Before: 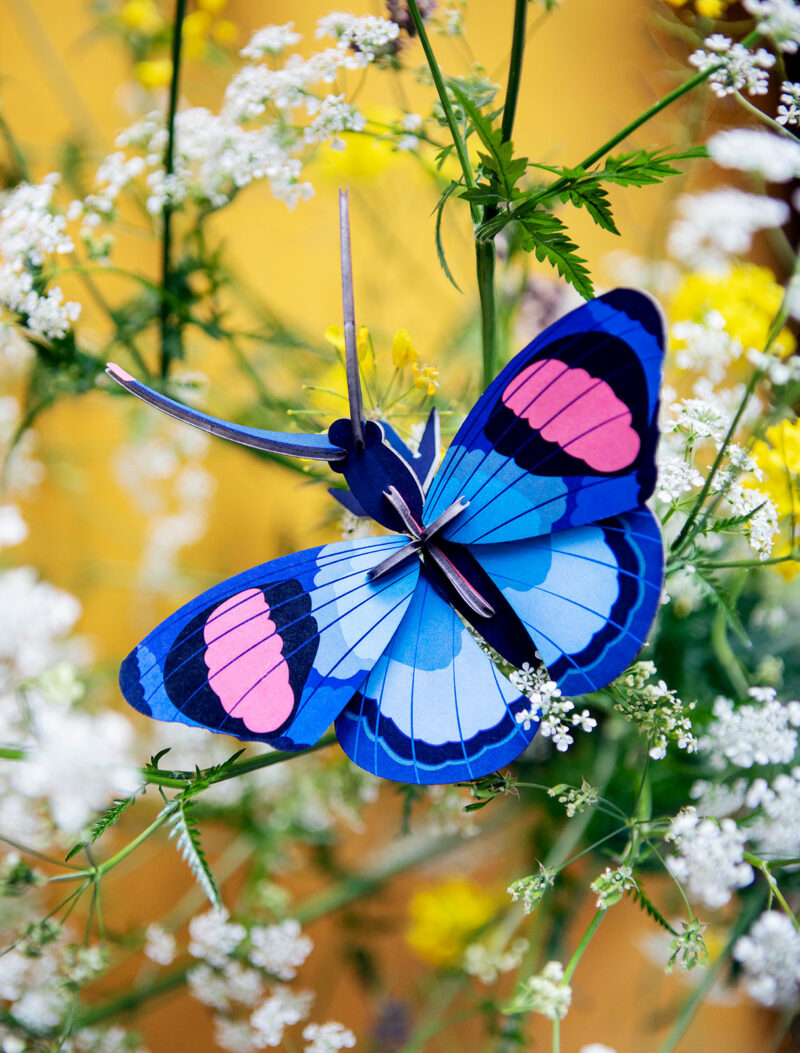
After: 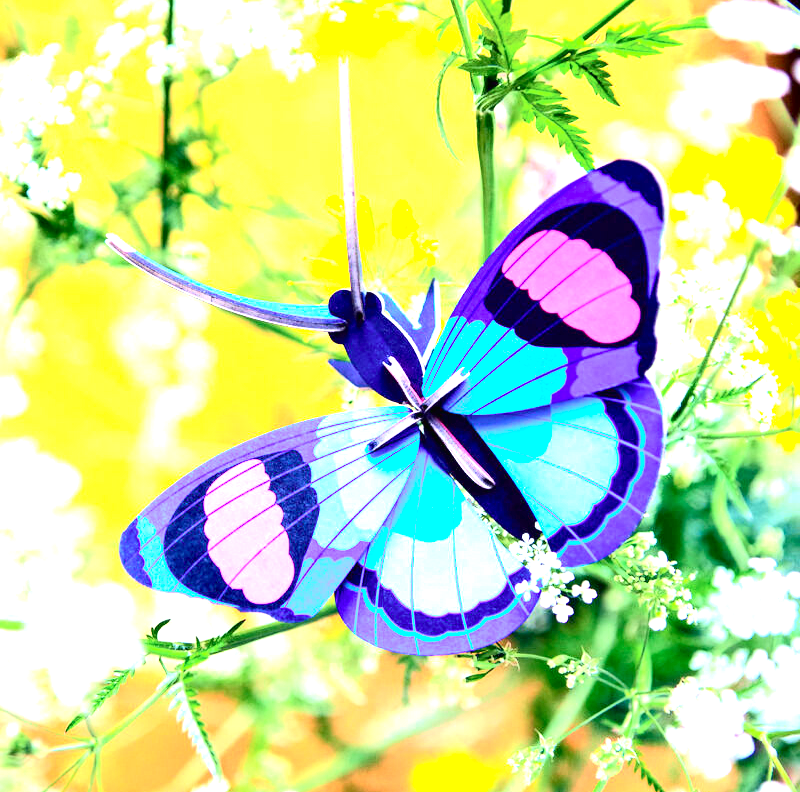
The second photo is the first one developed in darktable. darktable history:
exposure: black level correction 0, exposure 1.936 EV, compensate highlight preservation false
crop and rotate: top 12.264%, bottom 12.431%
tone curve: curves: ch0 [(0, 0.013) (0.054, 0.018) (0.205, 0.191) (0.289, 0.292) (0.39, 0.424) (0.493, 0.551) (0.647, 0.752) (0.796, 0.887) (1, 0.998)]; ch1 [(0, 0) (0.371, 0.339) (0.477, 0.452) (0.494, 0.495) (0.501, 0.501) (0.51, 0.516) (0.54, 0.557) (0.572, 0.605) (0.625, 0.687) (0.774, 0.841) (1, 1)]; ch2 [(0, 0) (0.32, 0.281) (0.403, 0.399) (0.441, 0.428) (0.47, 0.469) (0.498, 0.496) (0.524, 0.543) (0.551, 0.579) (0.633, 0.665) (0.7, 0.711) (1, 1)], color space Lab, independent channels, preserve colors none
